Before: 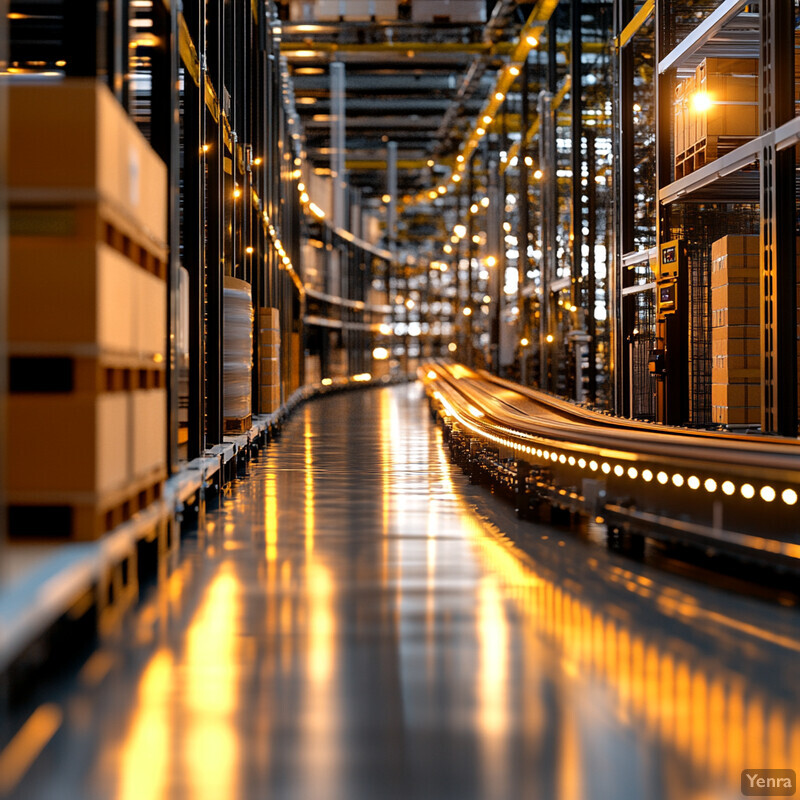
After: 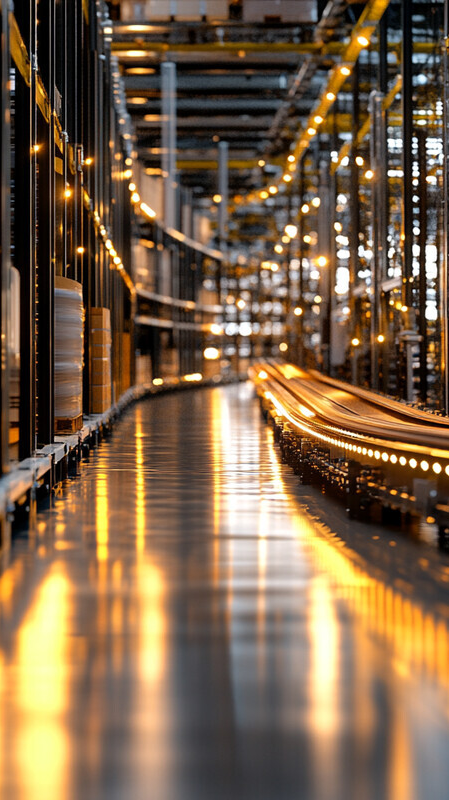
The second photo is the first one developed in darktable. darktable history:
crop: left 21.215%, right 22.548%
